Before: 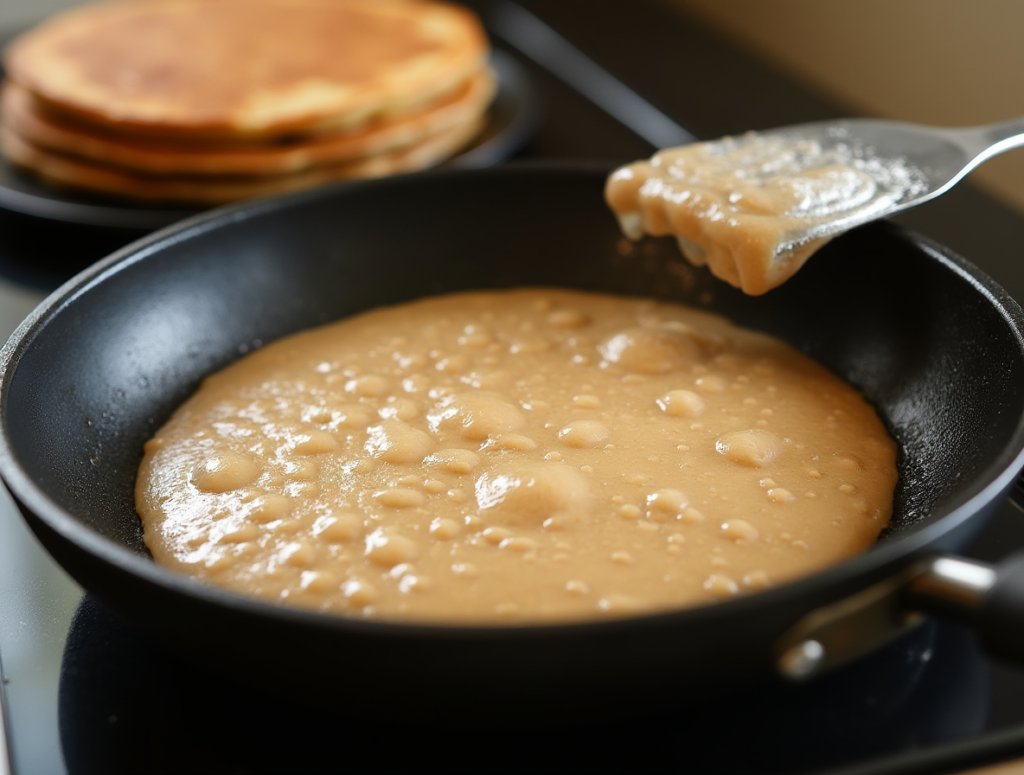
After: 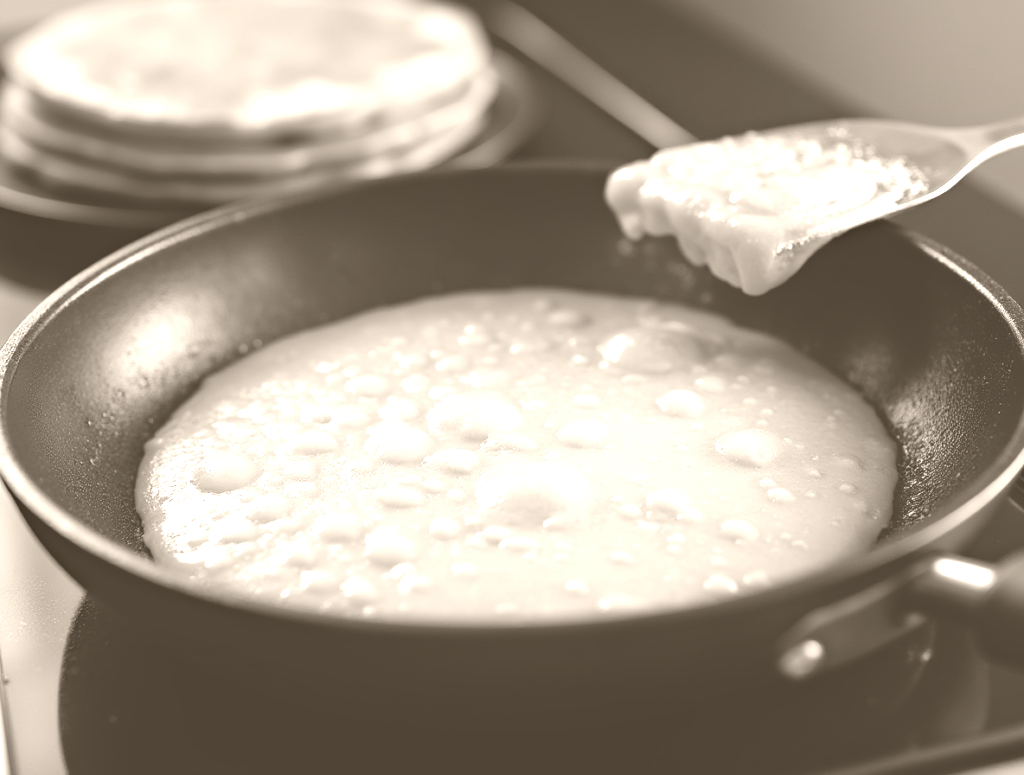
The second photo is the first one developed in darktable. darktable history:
haze removal: compatibility mode true, adaptive false
colorize: hue 34.49°, saturation 35.33%, source mix 100%, version 1
